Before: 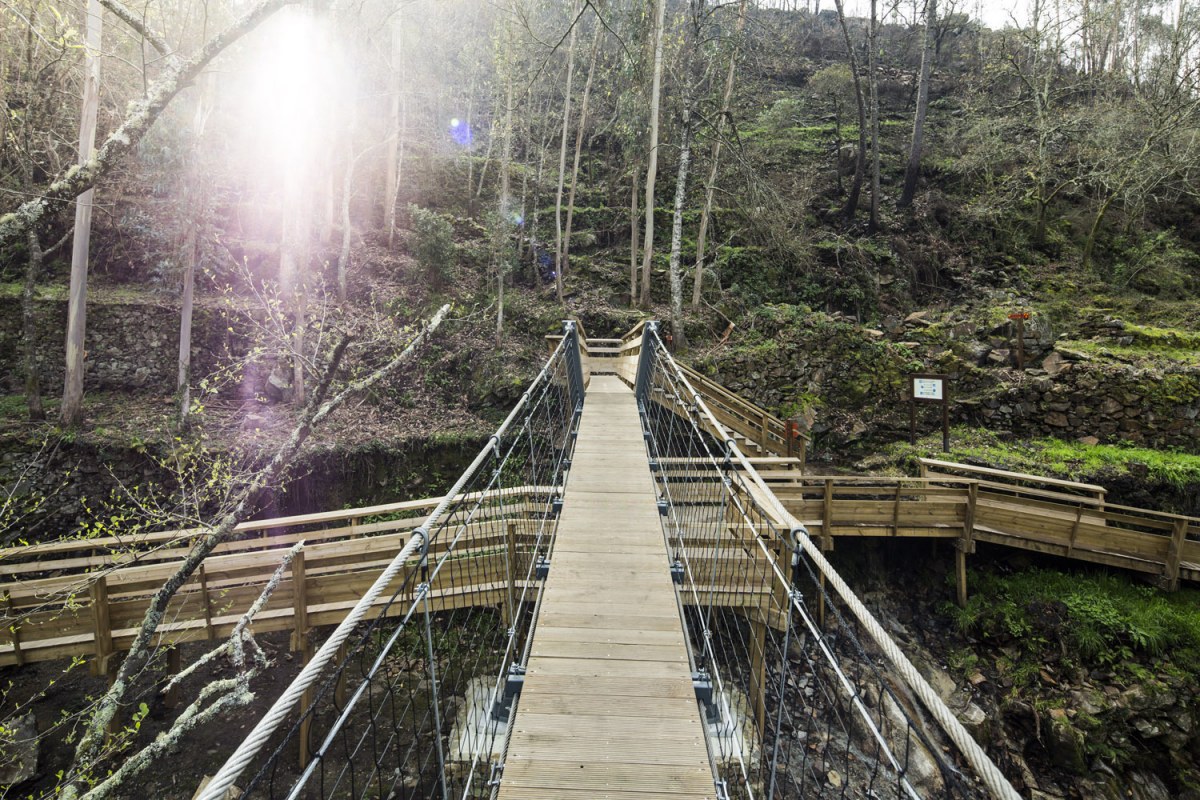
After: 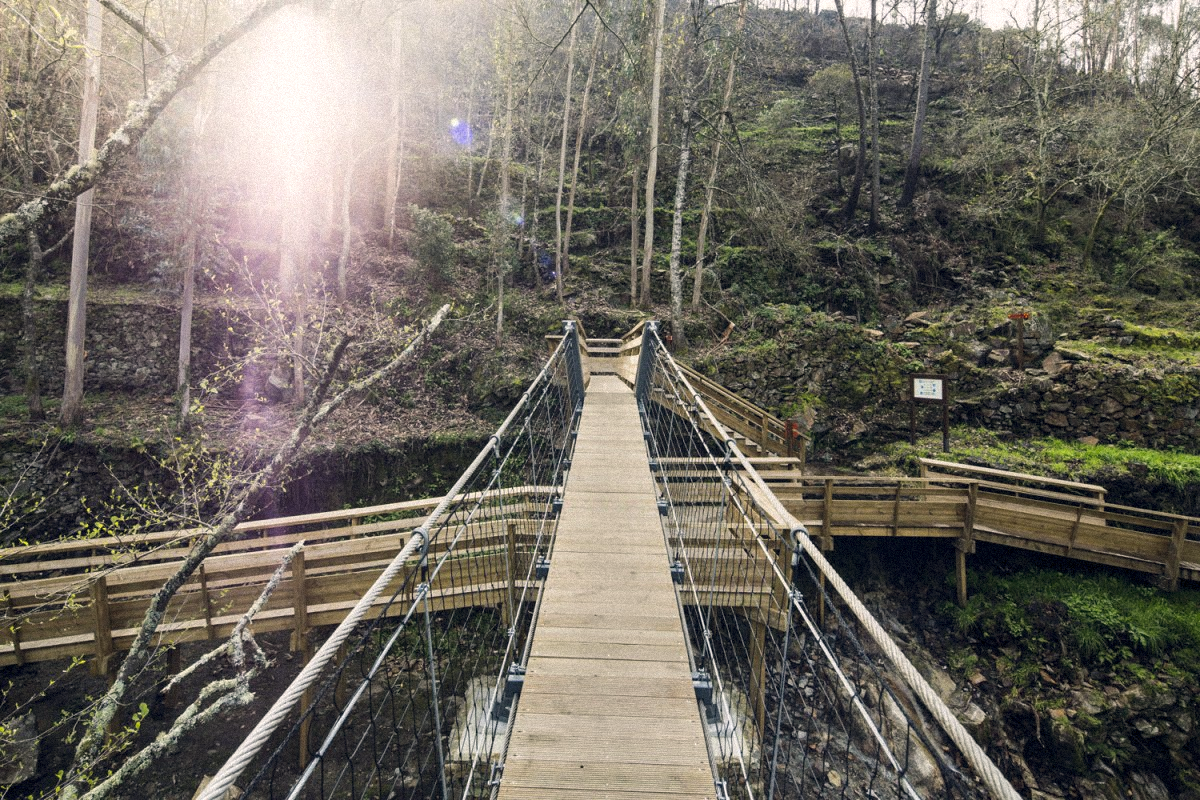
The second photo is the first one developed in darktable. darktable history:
grain: mid-tones bias 0%
color balance rgb: shadows lift › hue 87.51°, highlights gain › chroma 1.62%, highlights gain › hue 55.1°, global offset › chroma 0.06%, global offset › hue 253.66°, linear chroma grading › global chroma 0.5%
